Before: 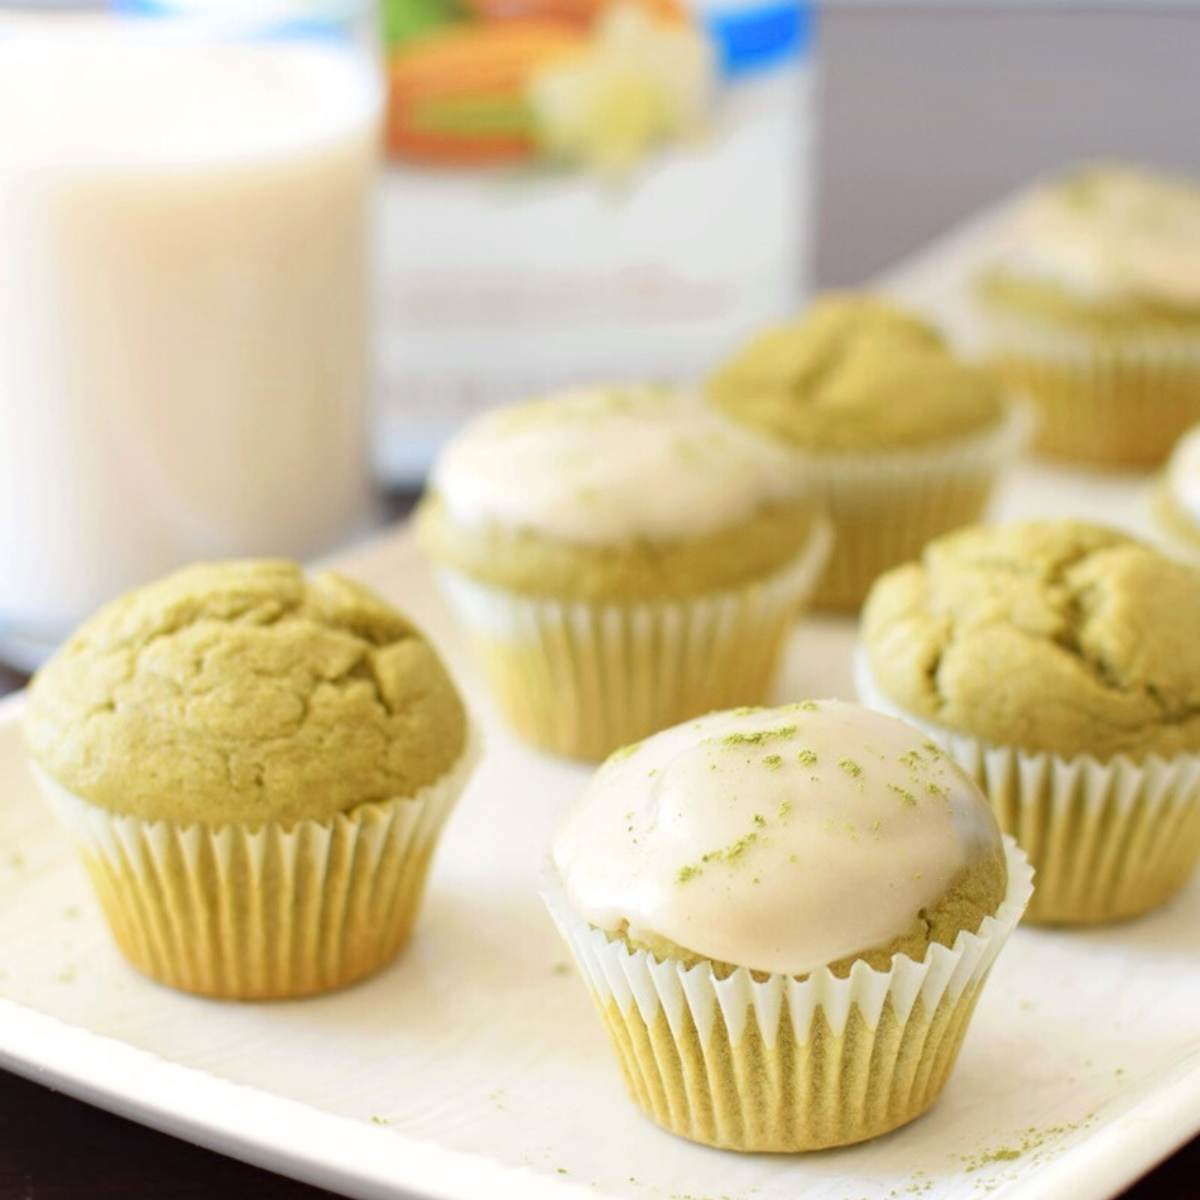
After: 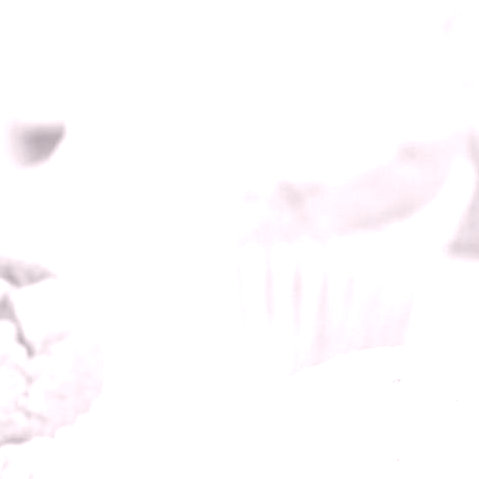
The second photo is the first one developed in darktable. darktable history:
colorize: hue 25.2°, saturation 83%, source mix 82%, lightness 79%, version 1
color calibration: illuminant as shot in camera, x 0.37, y 0.382, temperature 4313.32 K
crop: left 30%, top 30%, right 30%, bottom 30%
local contrast: on, module defaults
